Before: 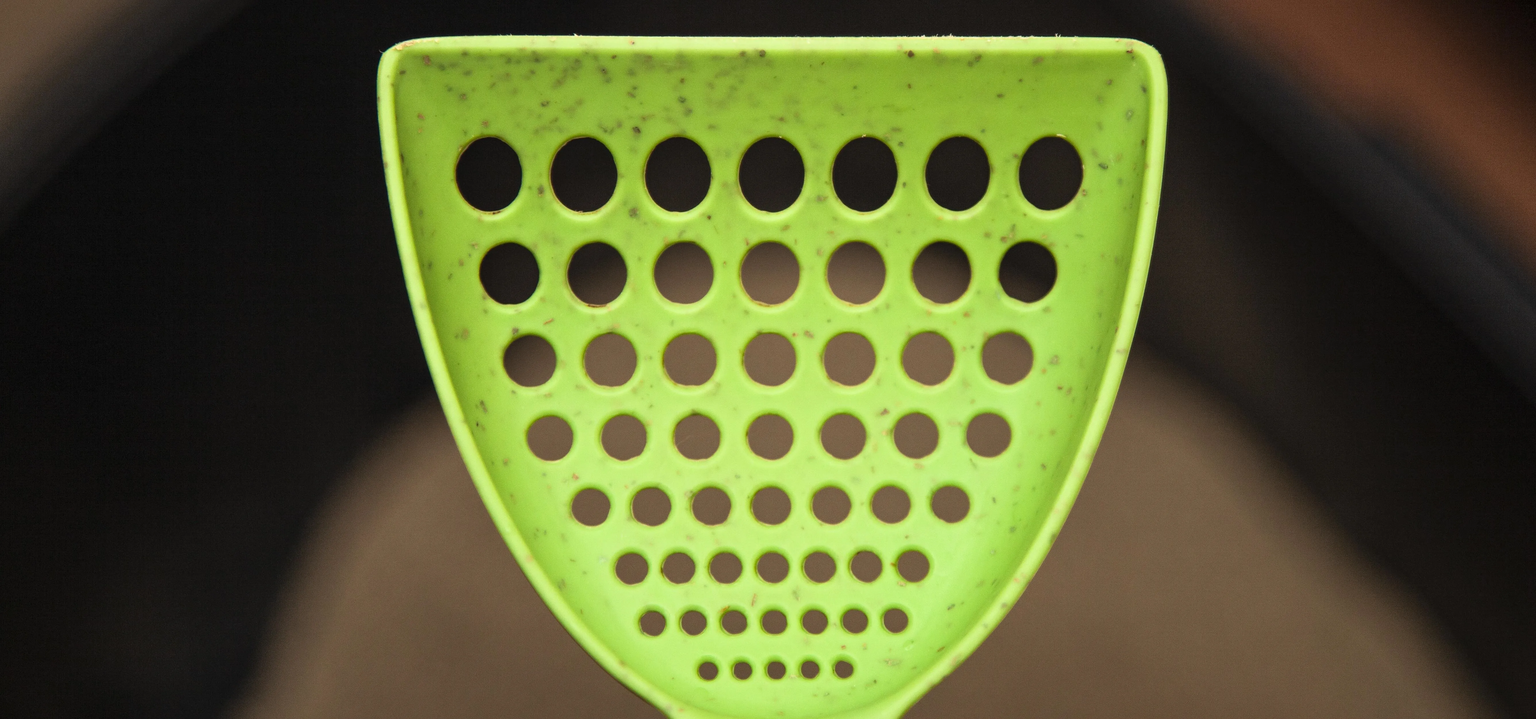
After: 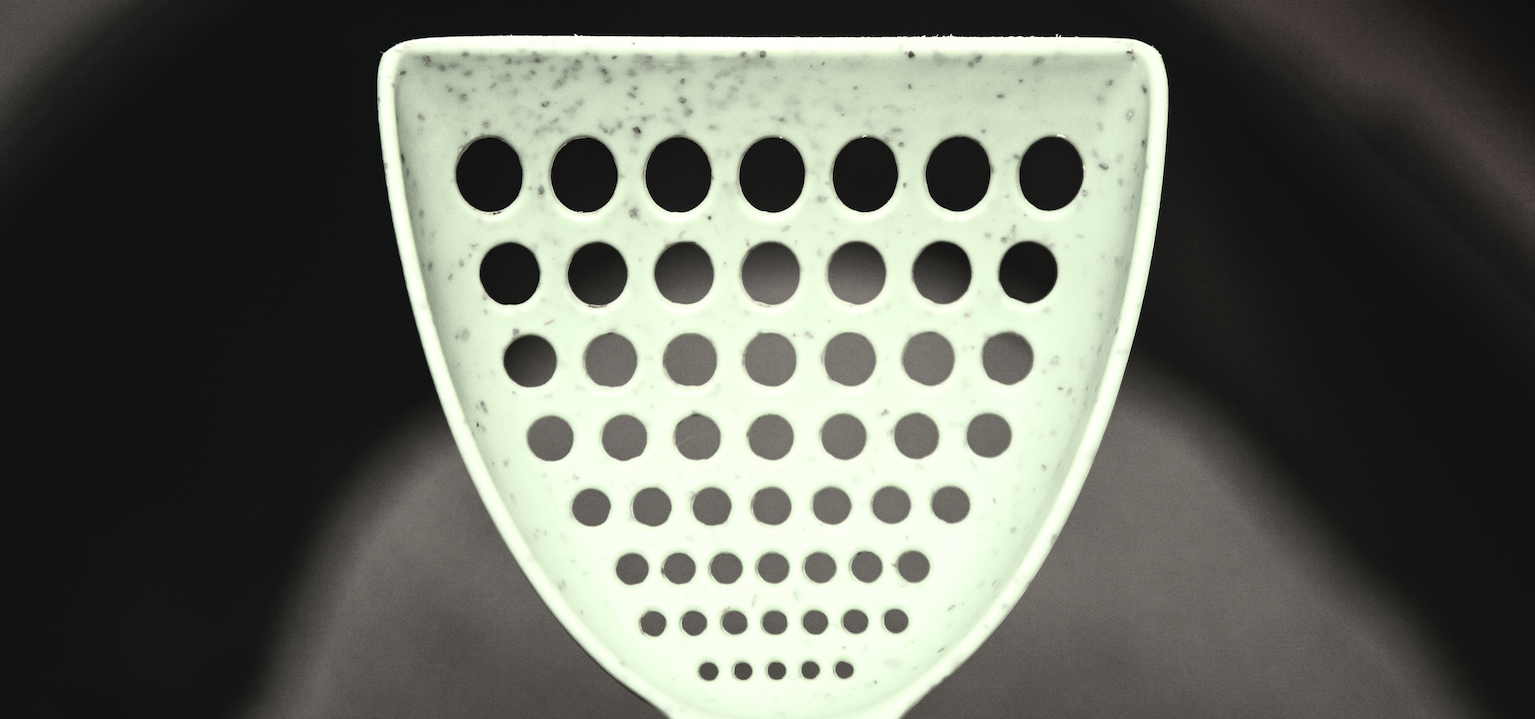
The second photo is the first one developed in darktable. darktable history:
tone equalizer: -8 EV -0.75 EV, -7 EV -0.7 EV, -6 EV -0.6 EV, -5 EV -0.4 EV, -3 EV 0.4 EV, -2 EV 0.6 EV, -1 EV 0.7 EV, +0 EV 0.75 EV, edges refinement/feathering 500, mask exposure compensation -1.57 EV, preserve details no
color correction: saturation 0.2
tone curve: curves: ch0 [(0, 0.039) (0.104, 0.103) (0.273, 0.267) (0.448, 0.487) (0.704, 0.761) (0.886, 0.922) (0.994, 0.971)]; ch1 [(0, 0) (0.335, 0.298) (0.446, 0.413) (0.485, 0.487) (0.515, 0.503) (0.566, 0.563) (0.641, 0.655) (1, 1)]; ch2 [(0, 0) (0.314, 0.301) (0.421, 0.411) (0.502, 0.494) (0.528, 0.54) (0.557, 0.559) (0.612, 0.605) (0.722, 0.686) (1, 1)], color space Lab, independent channels, preserve colors none
